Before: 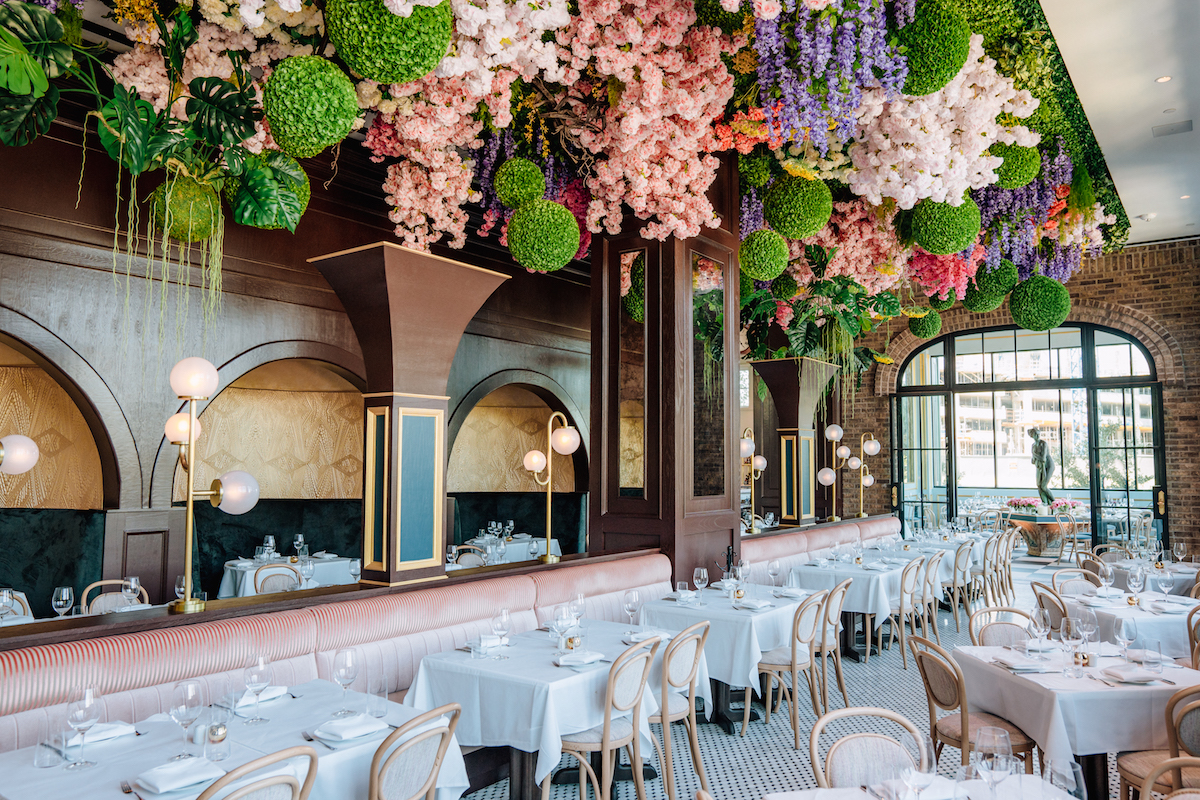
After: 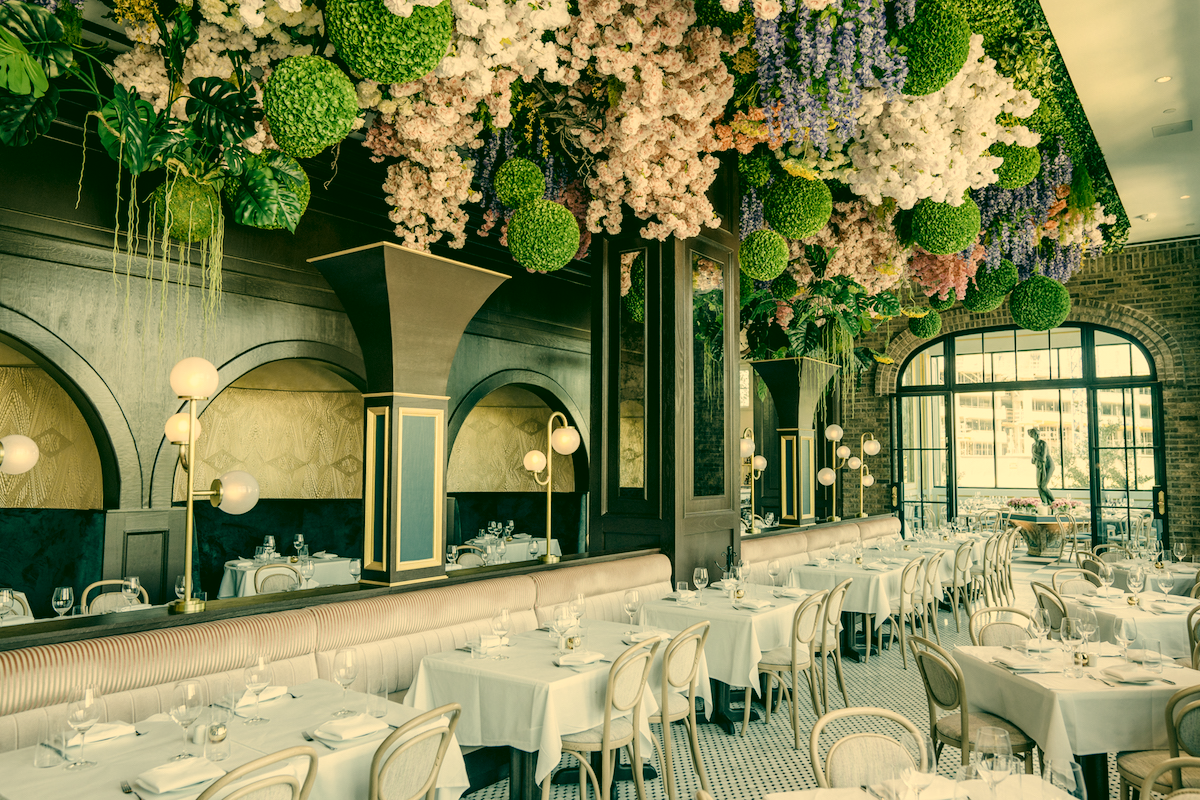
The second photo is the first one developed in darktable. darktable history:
color correction: highlights a* 5.66, highlights b* 33.57, shadows a* -25.15, shadows b* 3.91
contrast brightness saturation: contrast 0.097, saturation -0.373
